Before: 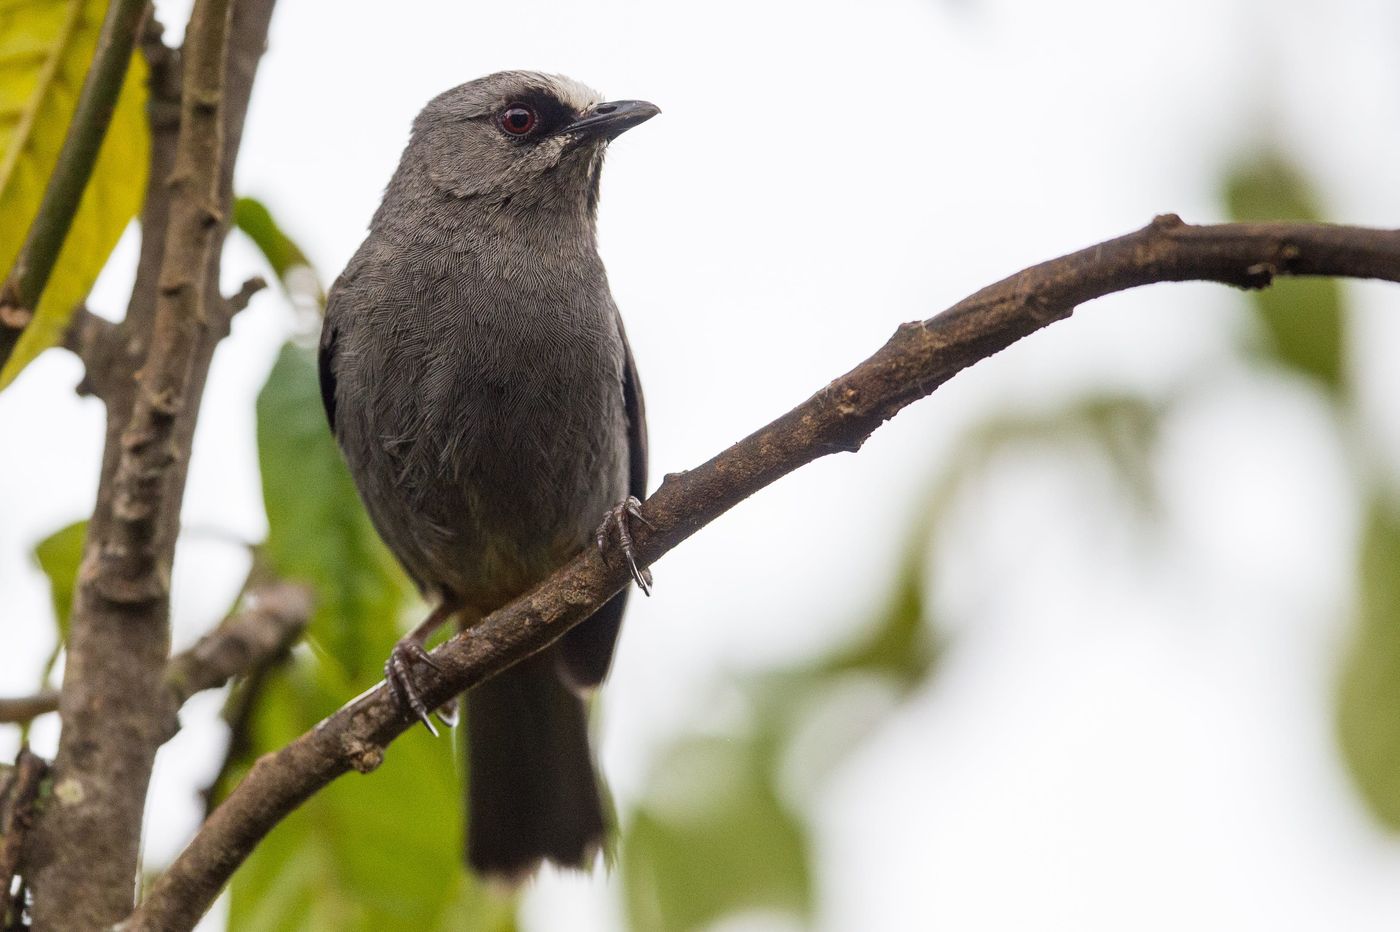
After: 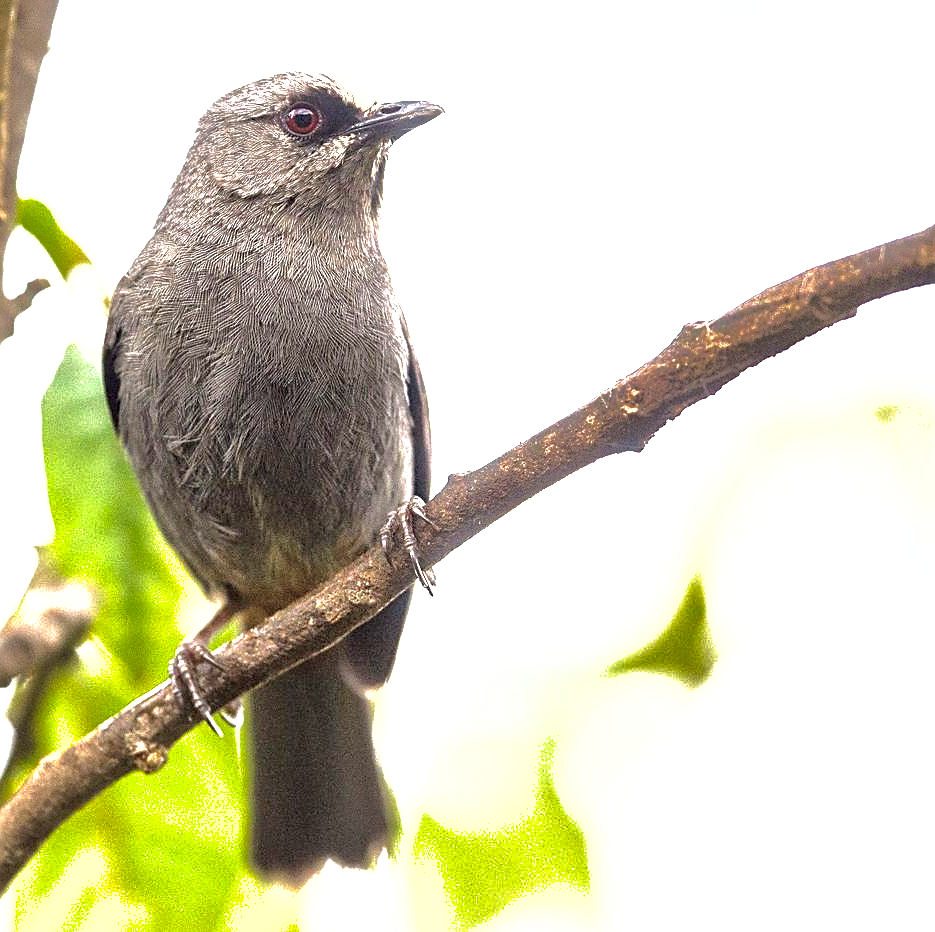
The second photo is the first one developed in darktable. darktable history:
sharpen: on, module defaults
crop: left 15.433%, right 17.756%
exposure: black level correction 0, exposure 1.446 EV, compensate highlight preservation false
shadows and highlights: on, module defaults
local contrast: mode bilateral grid, contrast 21, coarseness 50, detail 148%, midtone range 0.2
contrast brightness saturation: saturation -0.026
tone equalizer: -8 EV -0.441 EV, -7 EV -0.365 EV, -6 EV -0.302 EV, -5 EV -0.226 EV, -3 EV 0.255 EV, -2 EV 0.353 EV, -1 EV 0.384 EV, +0 EV 0.421 EV
levels: levels [0, 0.492, 0.984]
